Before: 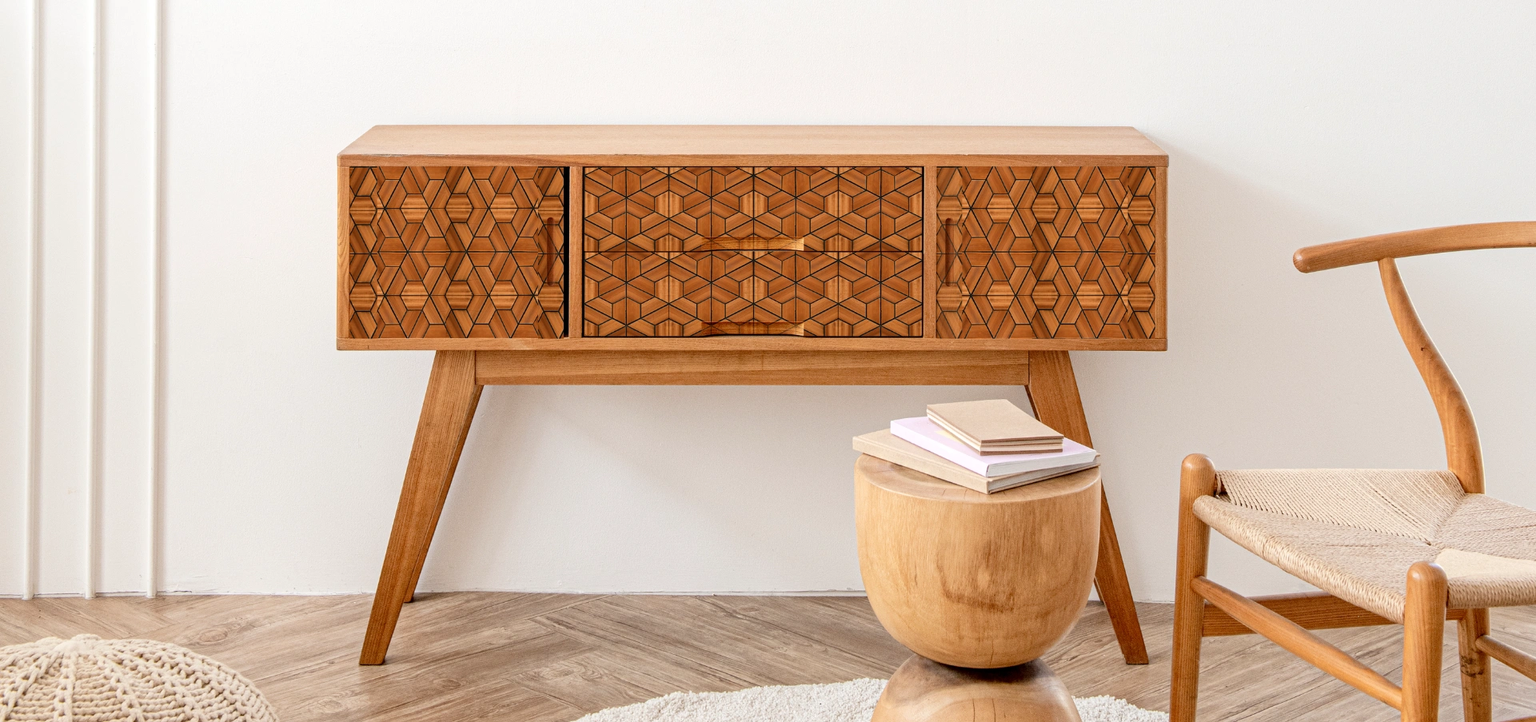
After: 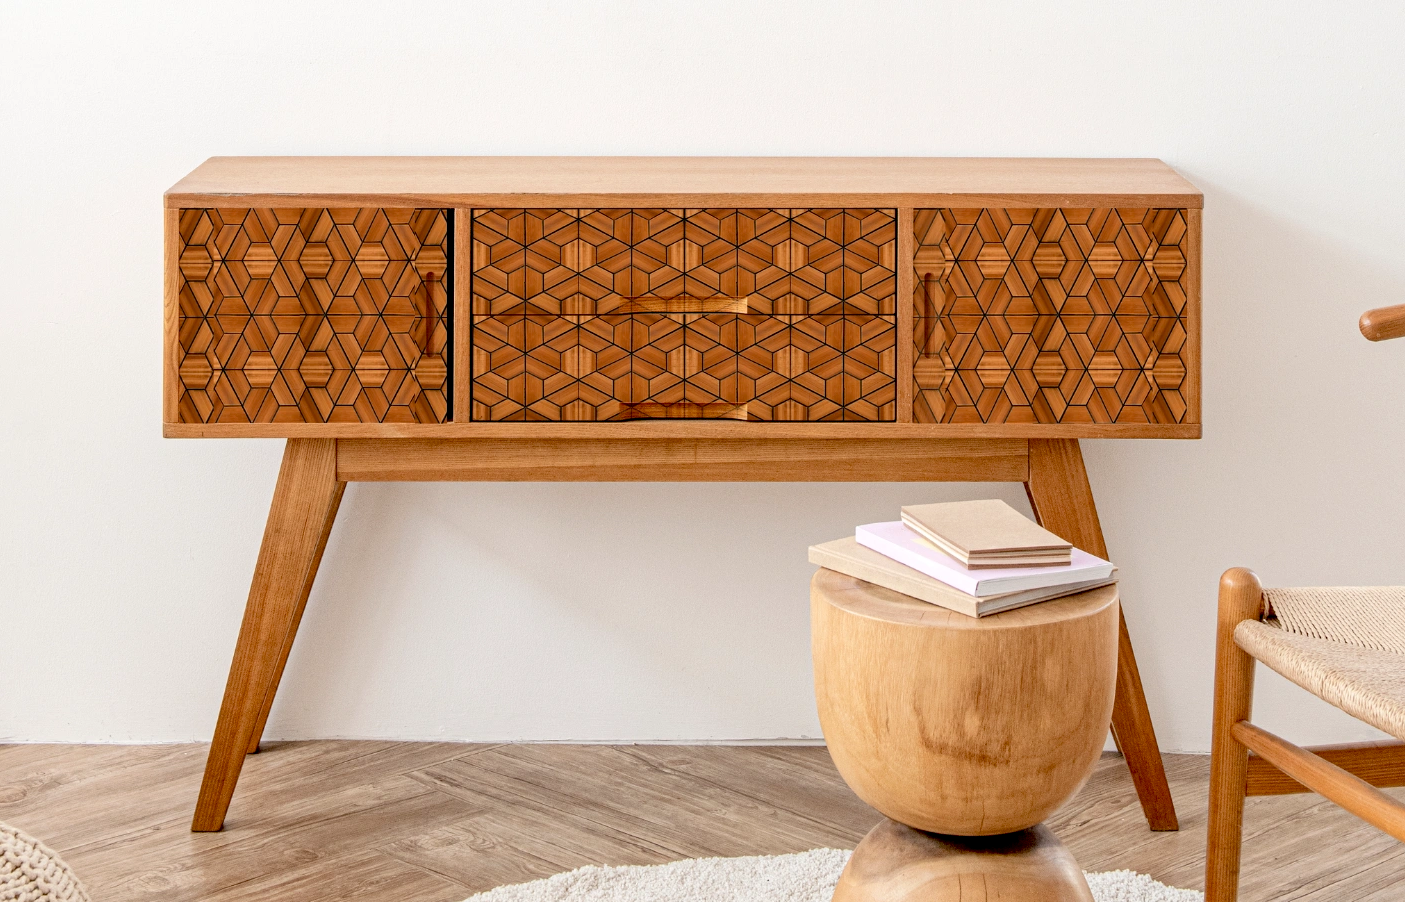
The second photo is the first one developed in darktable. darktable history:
crop: left 13.46%, top 0%, right 13.375%
exposure: black level correction 0.009, compensate highlight preservation false
